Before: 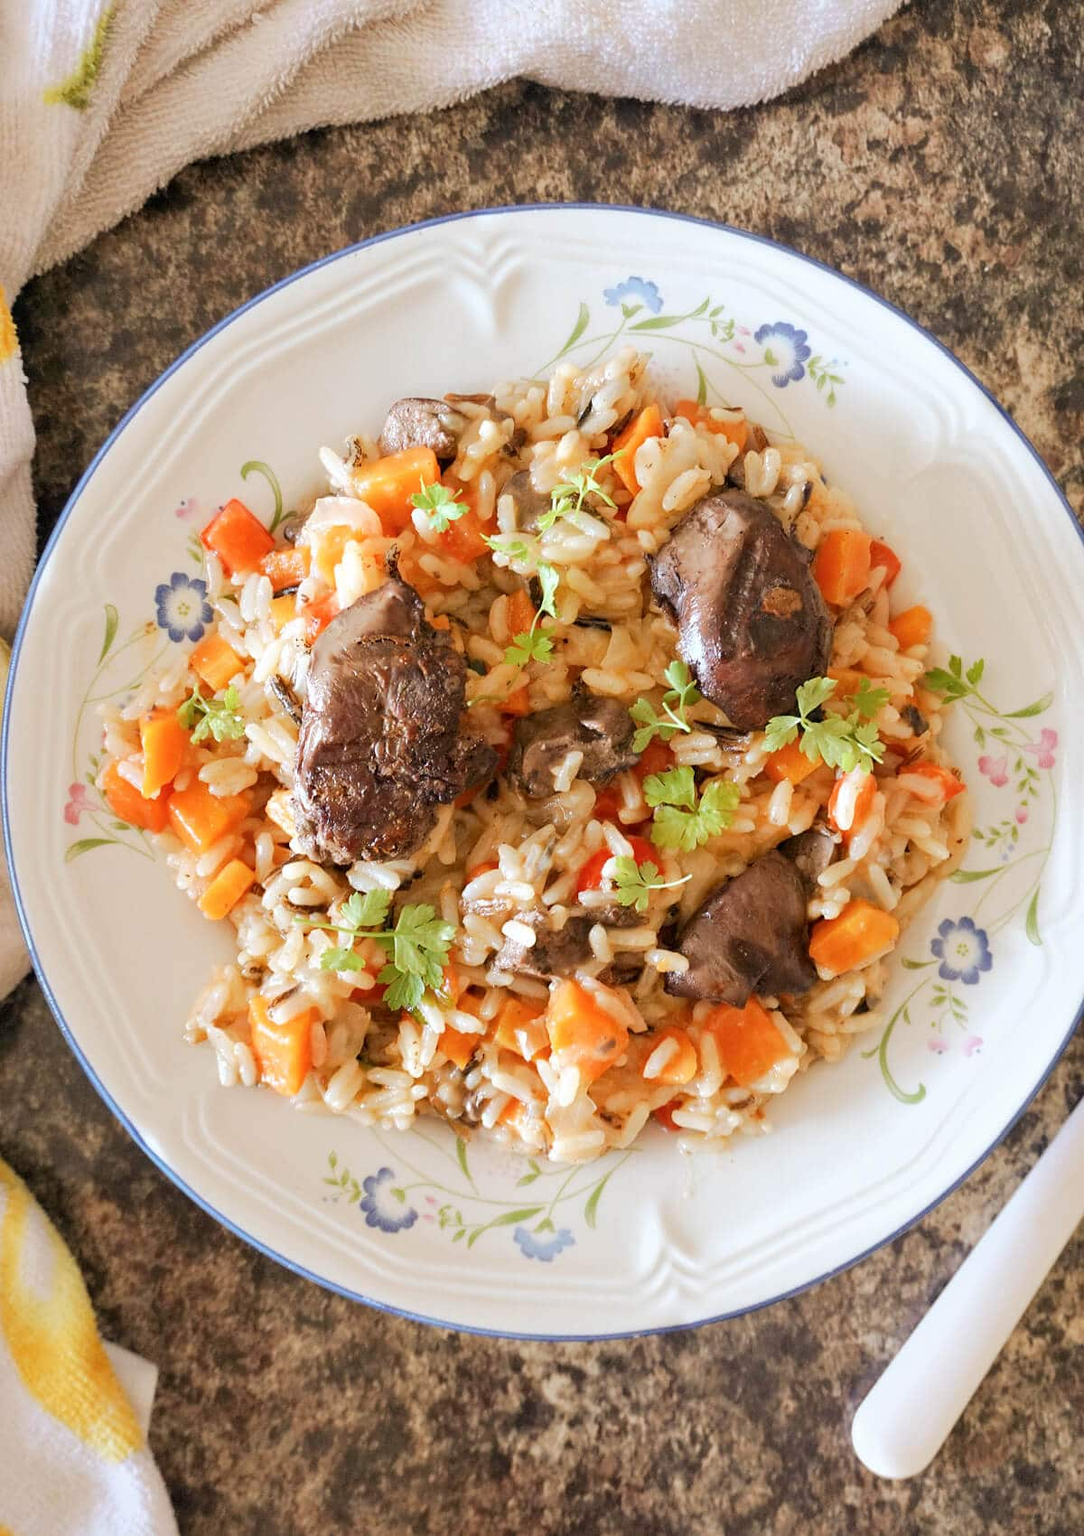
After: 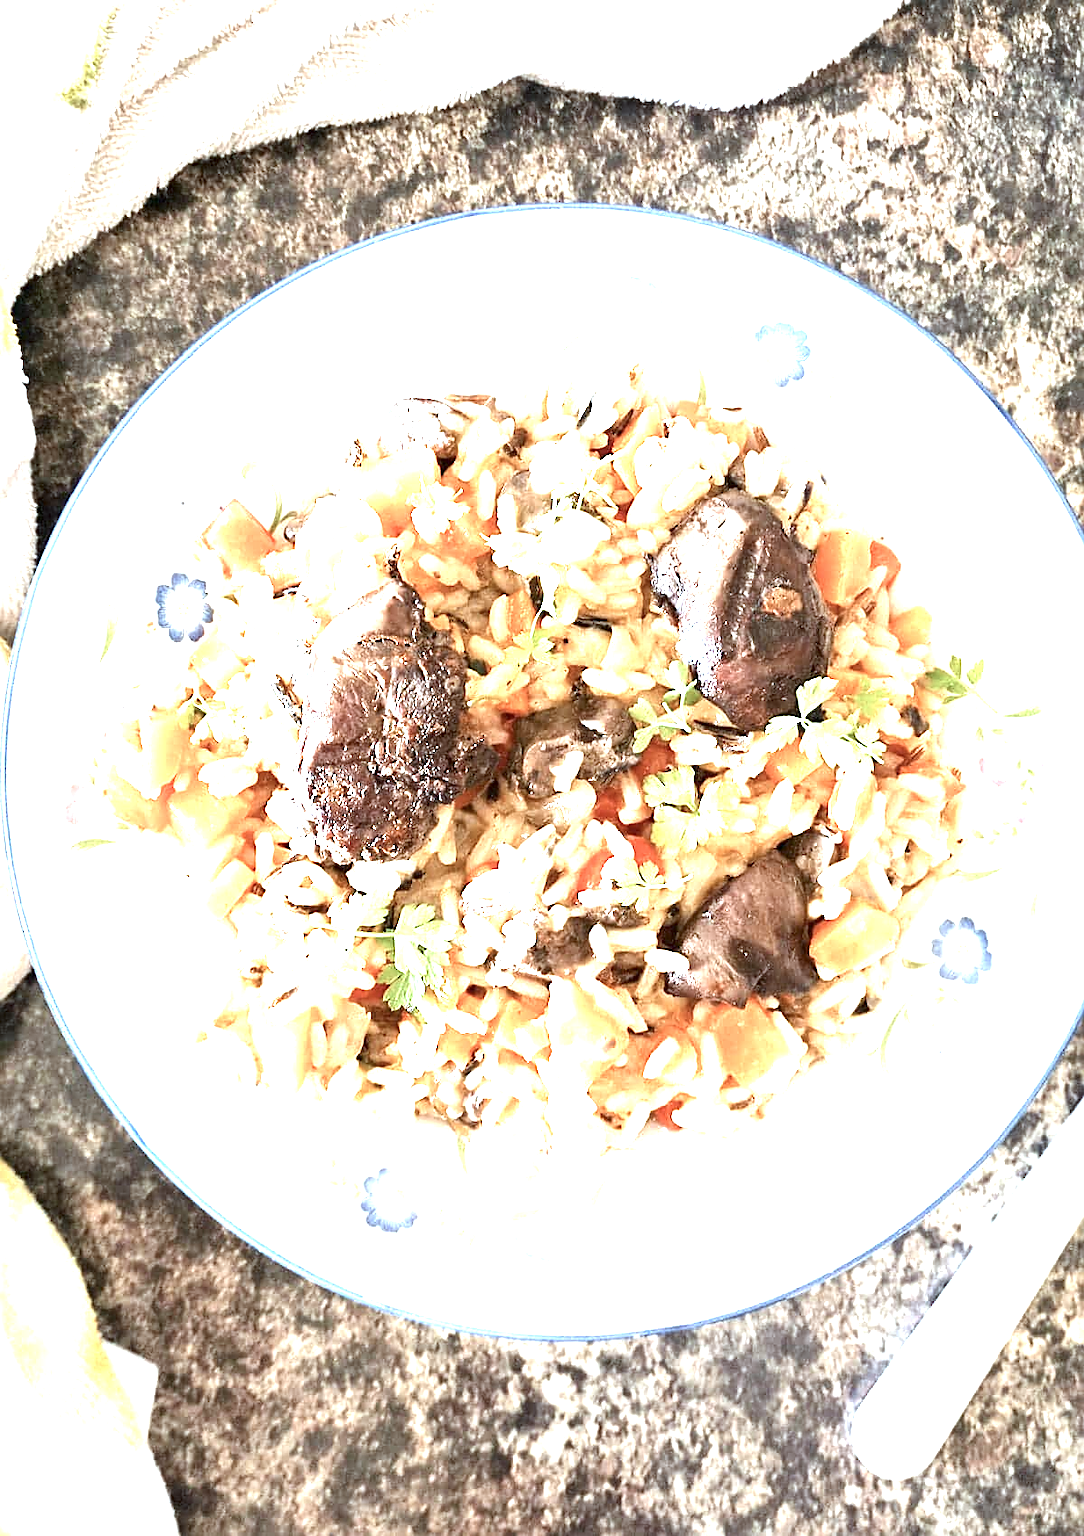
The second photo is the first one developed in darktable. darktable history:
contrast brightness saturation: contrast 0.07, brightness -0.13, saturation 0.06
color correction: highlights a* -12.64, highlights b* -18.1, saturation 0.7
exposure: black level correction 0, exposure 1.975 EV, compensate exposure bias true, compensate highlight preservation false
sharpen: on, module defaults
